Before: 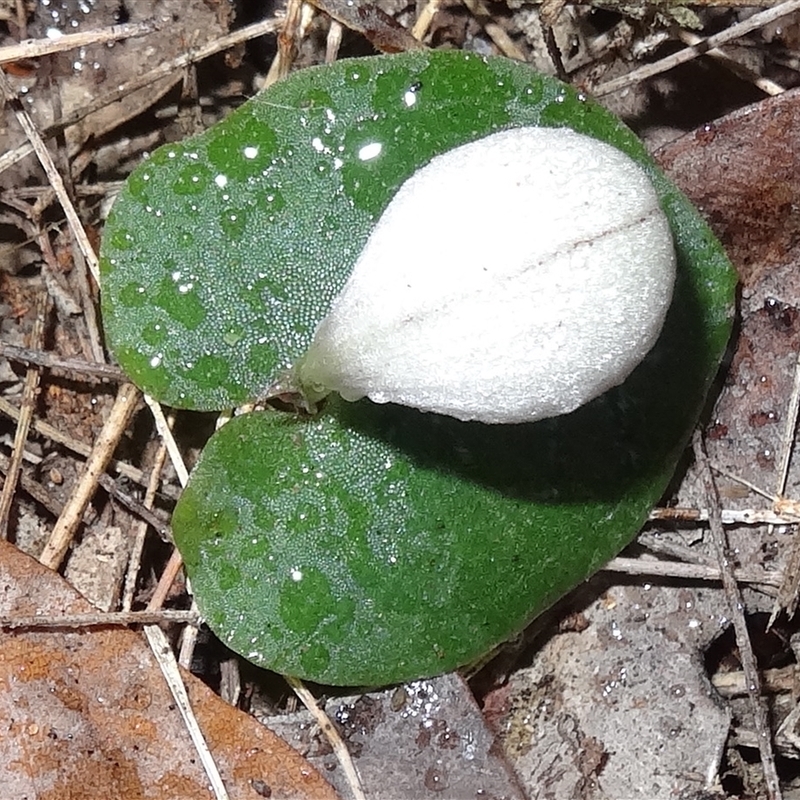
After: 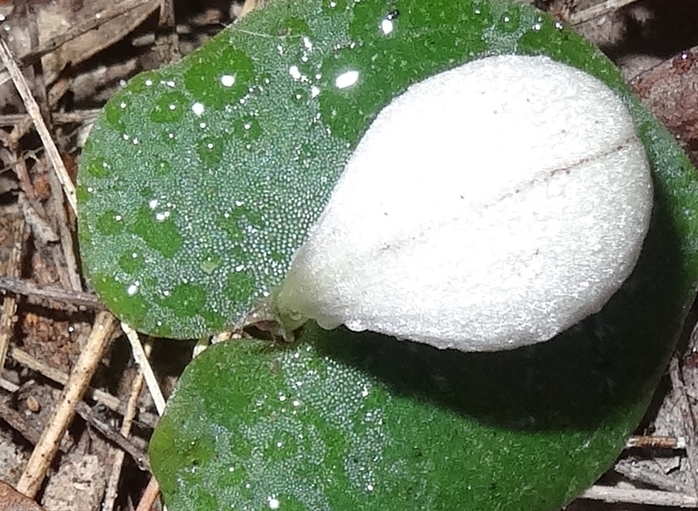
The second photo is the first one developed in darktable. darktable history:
crop: left 2.992%, top 9.01%, right 9.653%, bottom 26.993%
